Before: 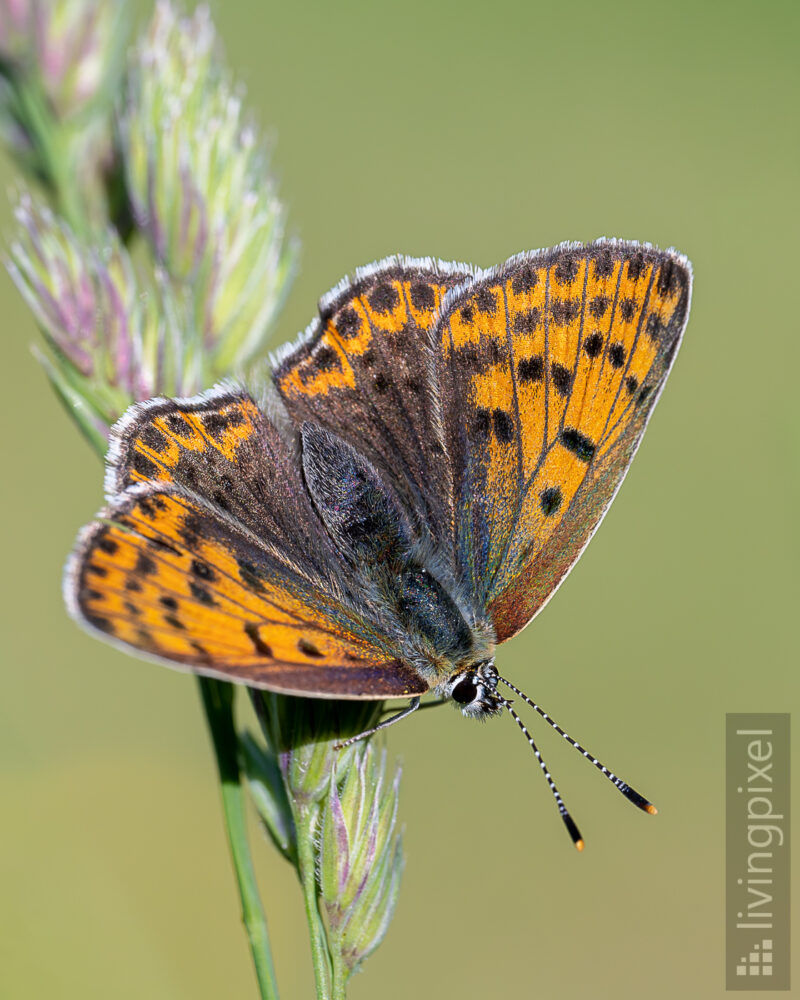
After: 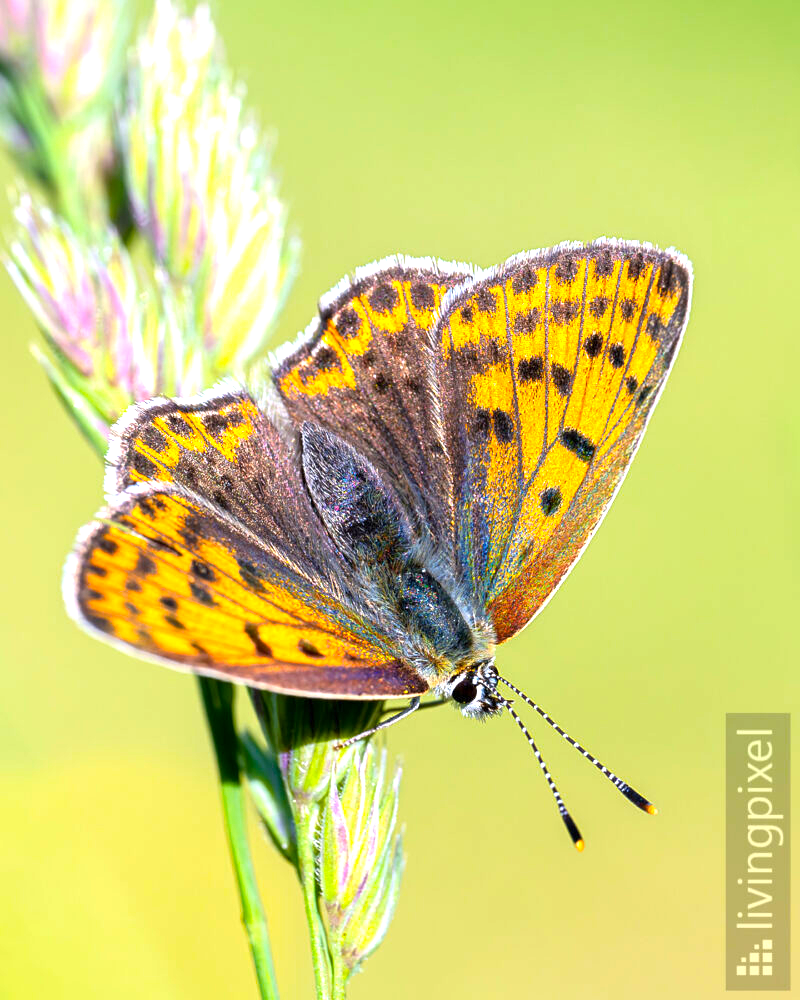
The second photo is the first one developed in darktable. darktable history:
exposure: exposure 1.137 EV, compensate highlight preservation false
color balance rgb: perceptual saturation grading › global saturation 30%, global vibrance 20%
